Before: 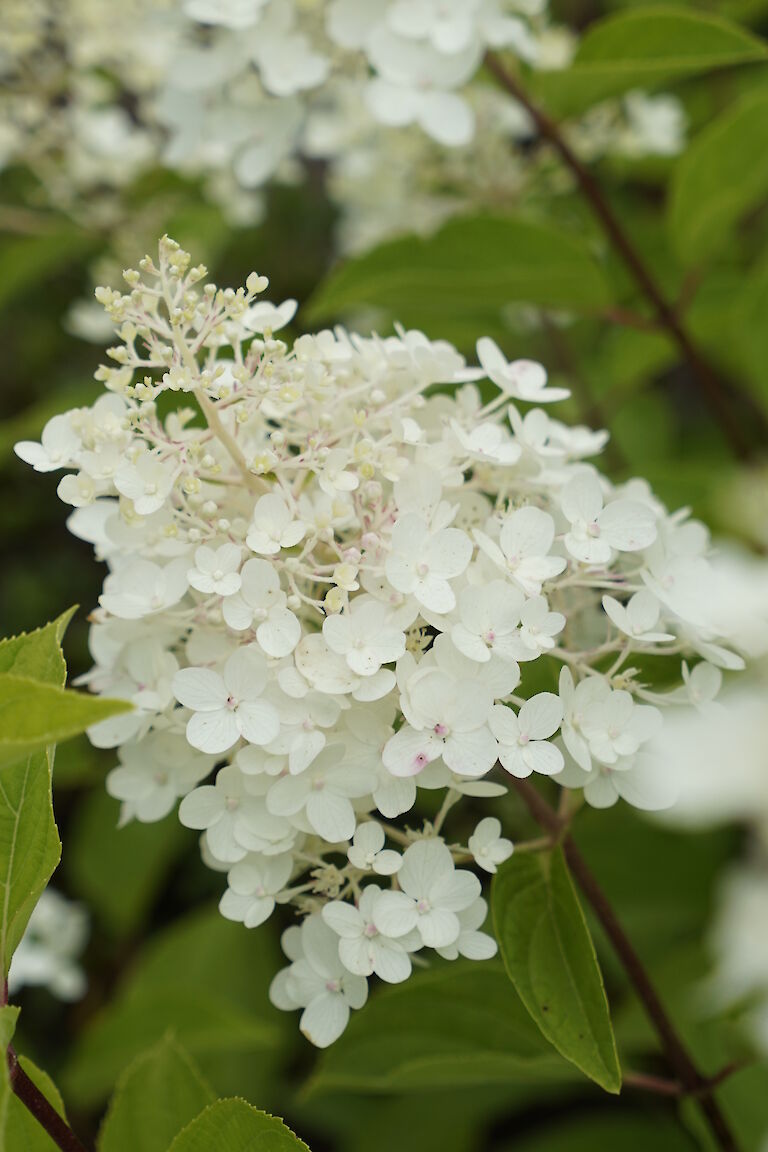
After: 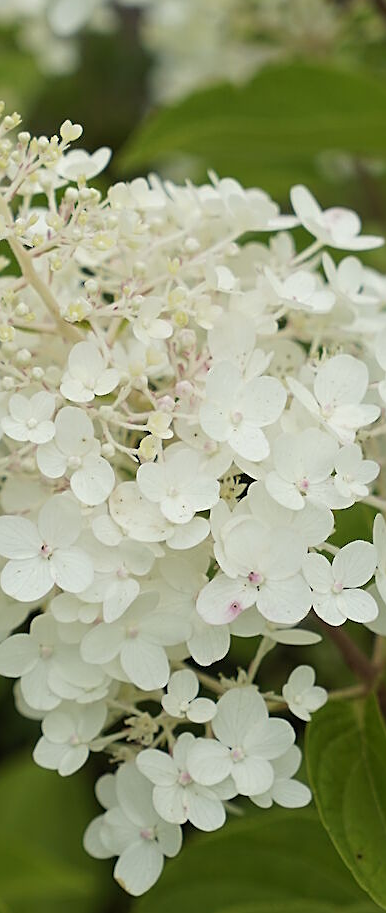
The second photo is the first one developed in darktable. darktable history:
sharpen: on, module defaults
crop and rotate: angle 0.022°, left 24.204%, top 13.181%, right 25.379%, bottom 7.457%
